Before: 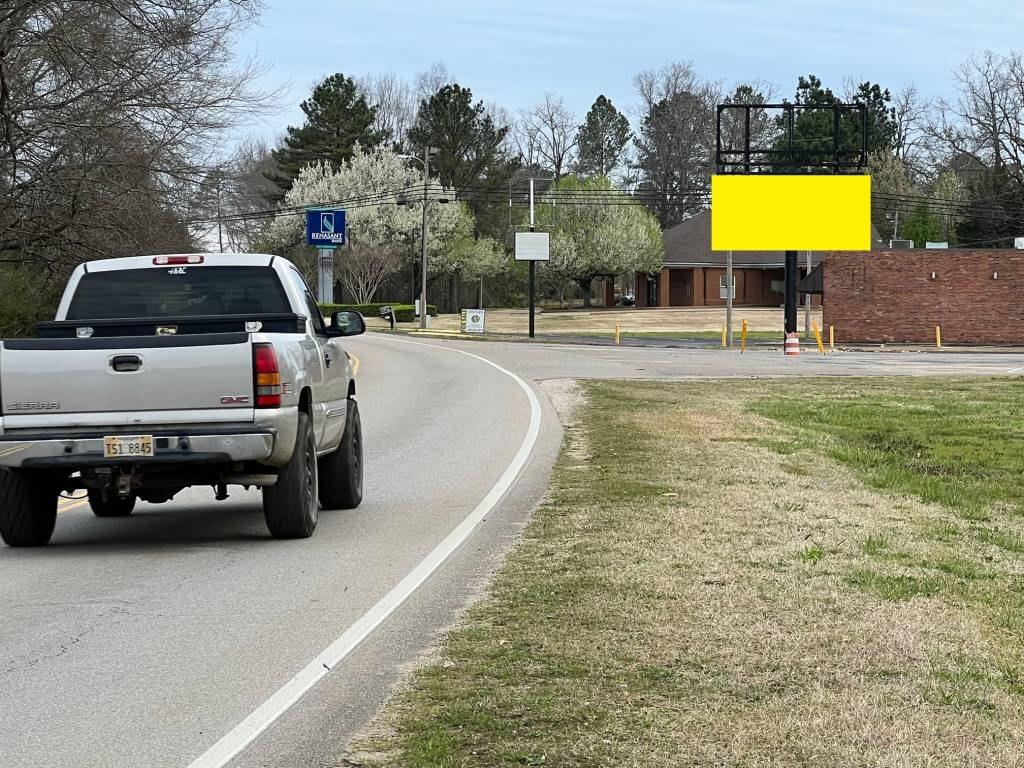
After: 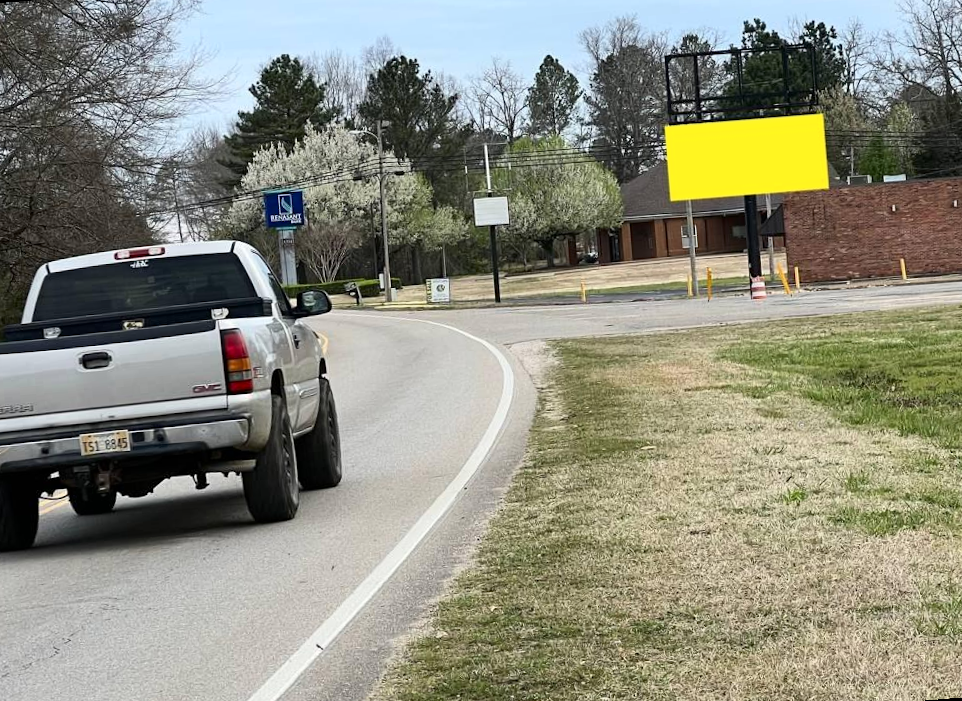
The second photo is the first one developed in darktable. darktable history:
color correction: saturation 0.98
contrast brightness saturation: contrast 0.14
rotate and perspective: rotation -4.57°, crop left 0.054, crop right 0.944, crop top 0.087, crop bottom 0.914
